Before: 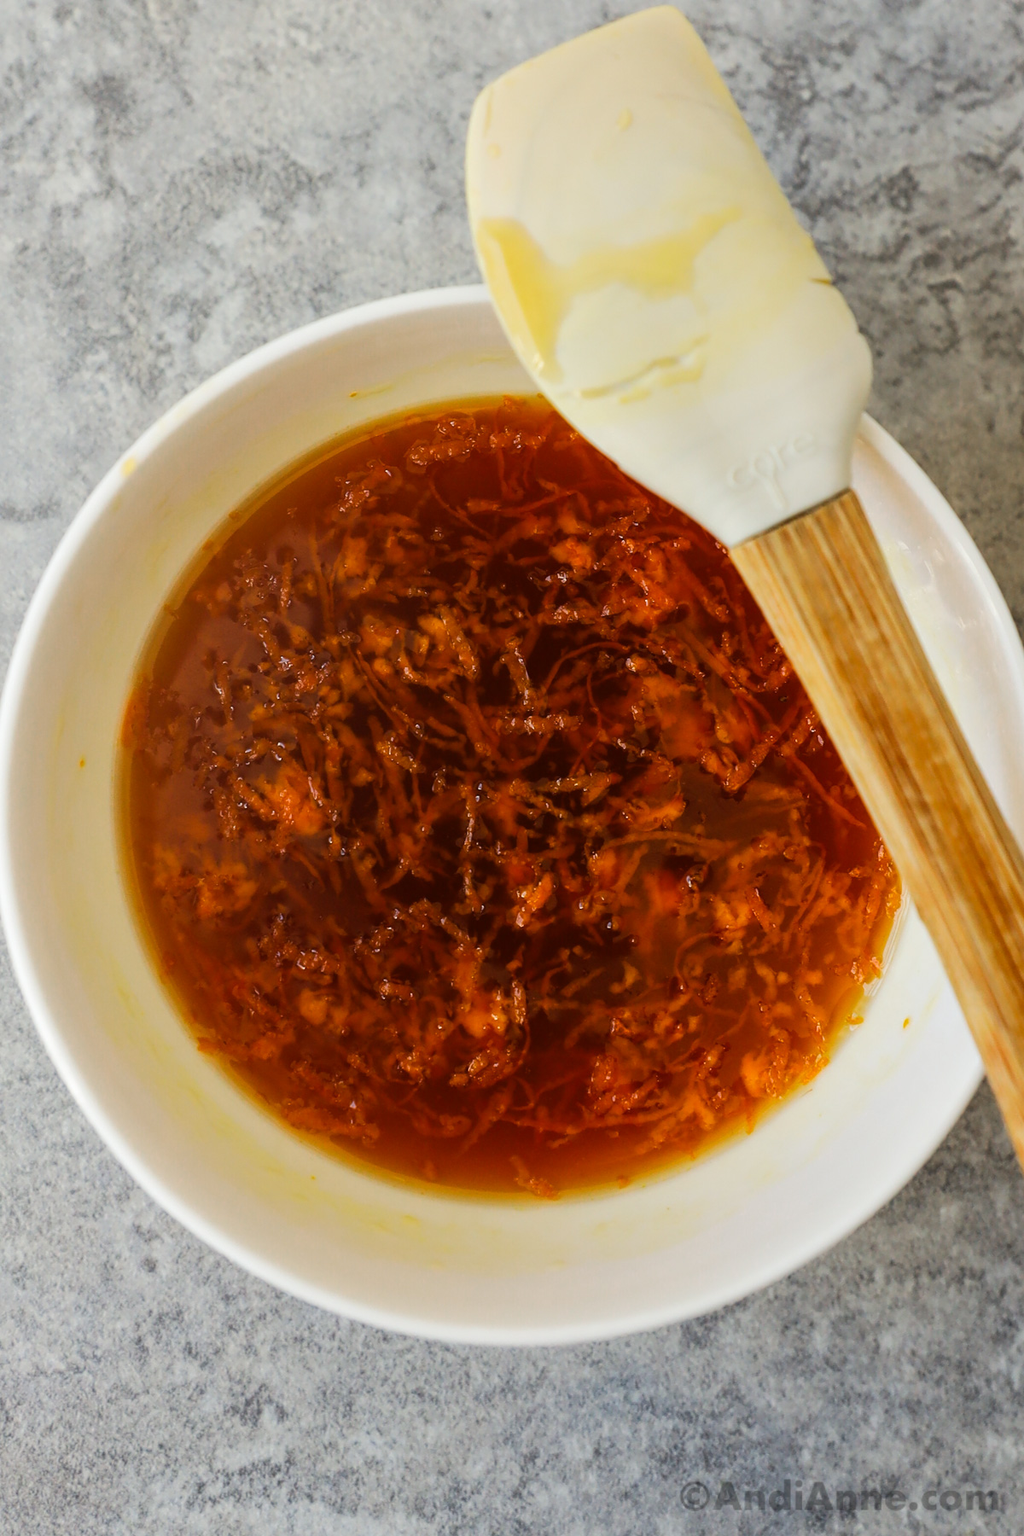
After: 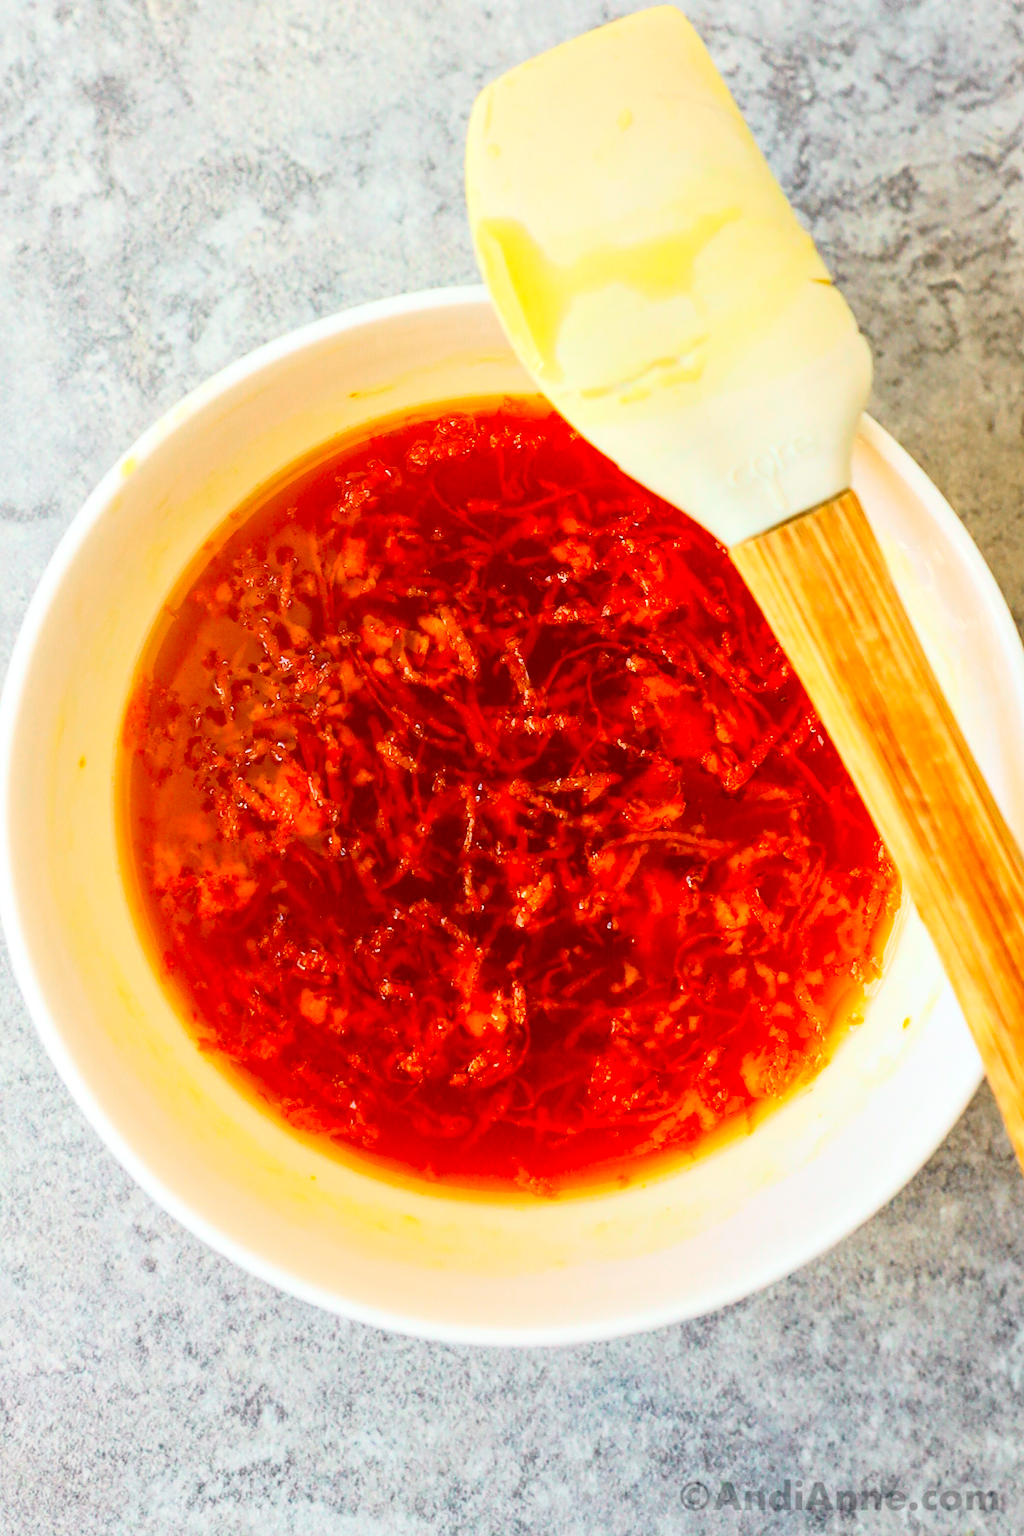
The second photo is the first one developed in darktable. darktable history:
haze removal: adaptive false
levels: levels [0, 0.397, 0.955]
tone curve: curves: ch0 [(0, 0) (0.051, 0.03) (0.096, 0.071) (0.243, 0.246) (0.461, 0.515) (0.605, 0.692) (0.761, 0.85) (0.881, 0.933) (1, 0.984)]; ch1 [(0, 0) (0.1, 0.038) (0.318, 0.243) (0.431, 0.384) (0.488, 0.475) (0.499, 0.499) (0.534, 0.546) (0.567, 0.592) (0.601, 0.632) (0.734, 0.809) (1, 1)]; ch2 [(0, 0) (0.297, 0.257) (0.414, 0.379) (0.453, 0.45) (0.479, 0.483) (0.504, 0.499) (0.52, 0.519) (0.541, 0.554) (0.614, 0.652) (0.817, 0.874) (1, 1)], color space Lab, independent channels, preserve colors none
